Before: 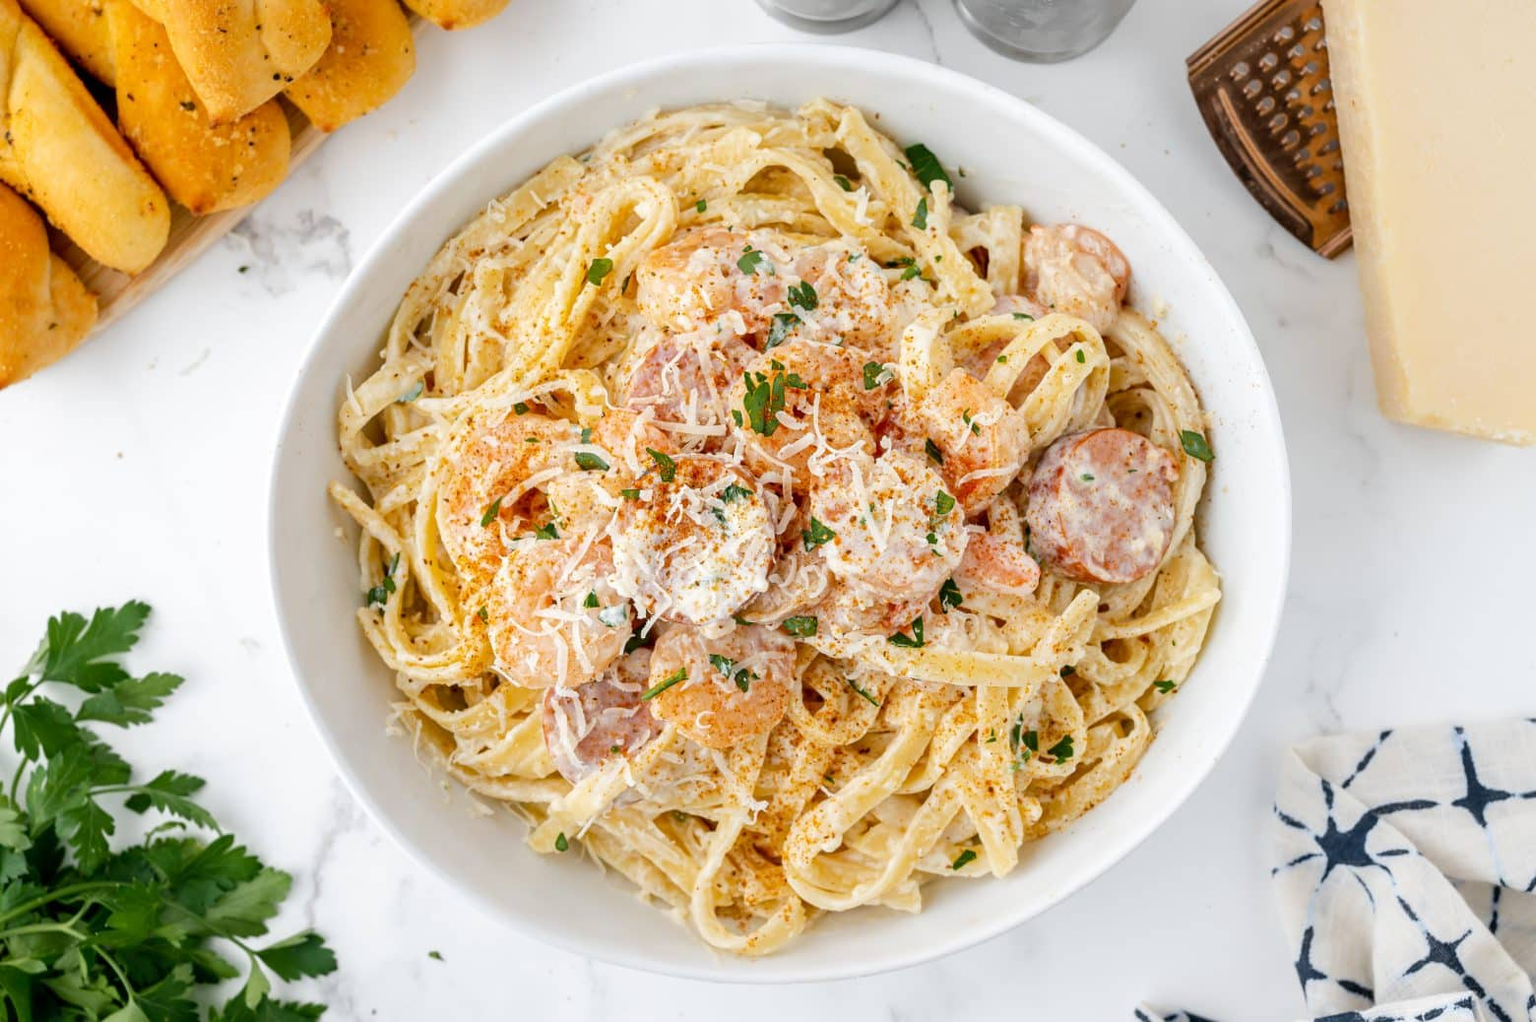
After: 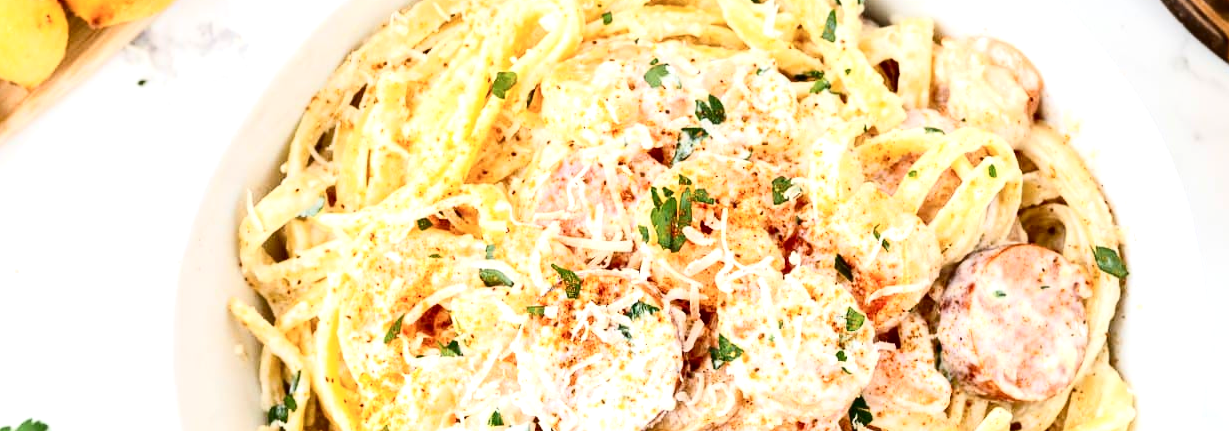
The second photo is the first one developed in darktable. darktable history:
contrast brightness saturation: contrast 0.292
crop: left 6.785%, top 18.41%, right 14.393%, bottom 39.983%
exposure: black level correction 0, exposure 0.698 EV, compensate highlight preservation false
